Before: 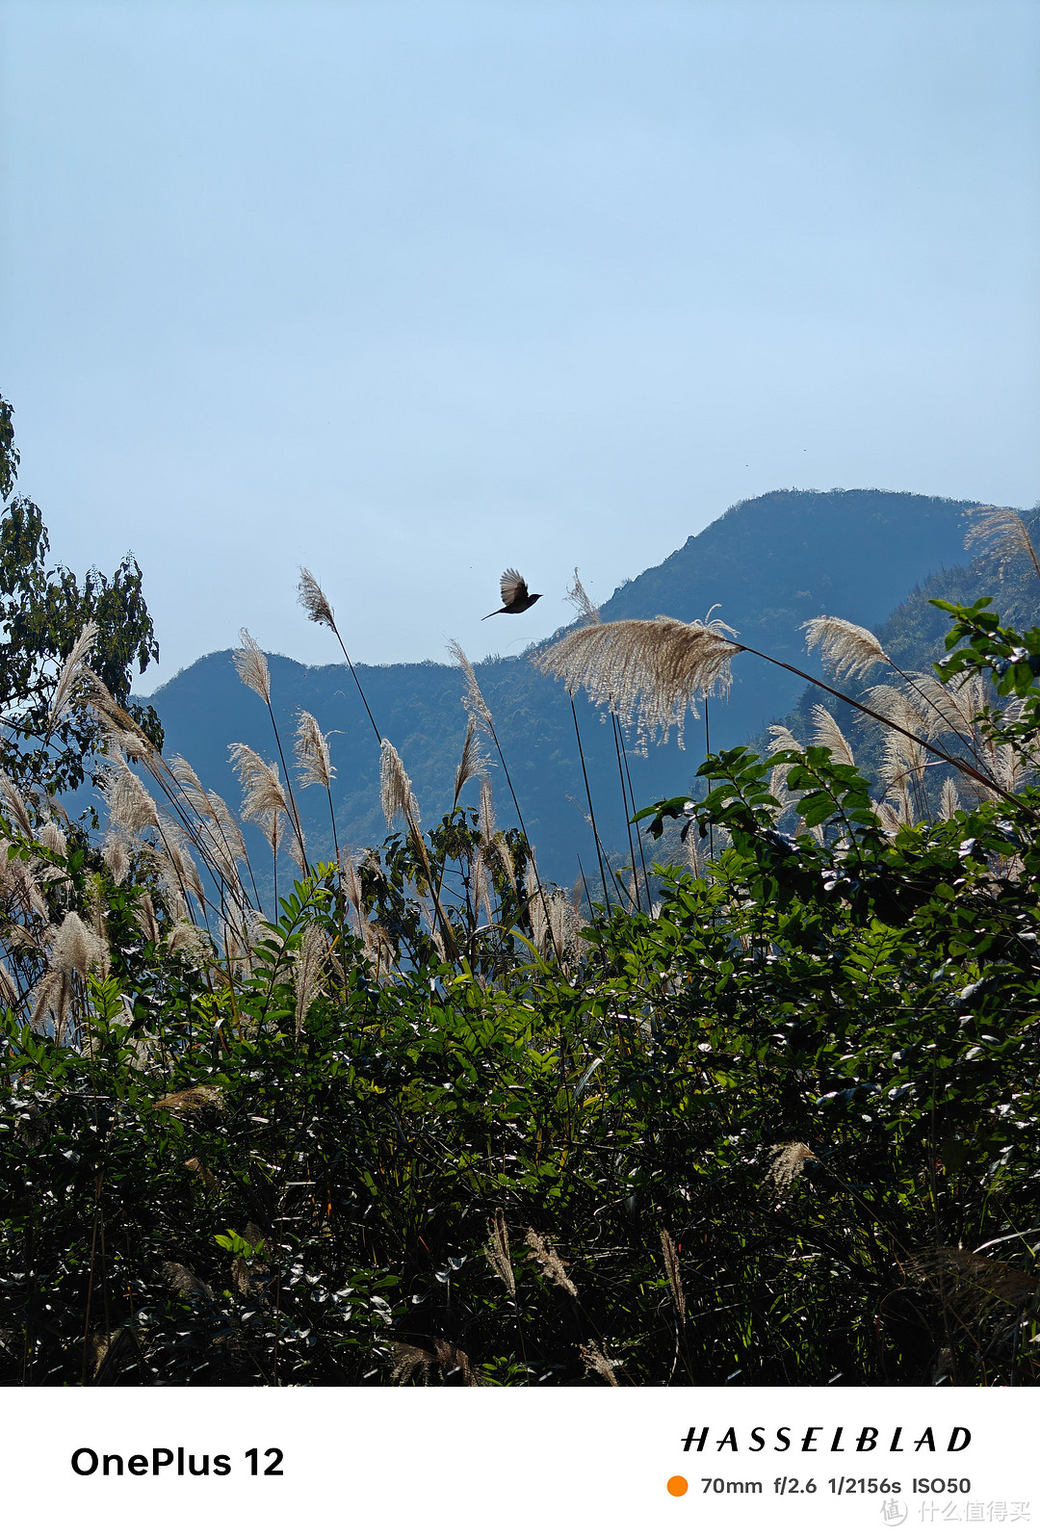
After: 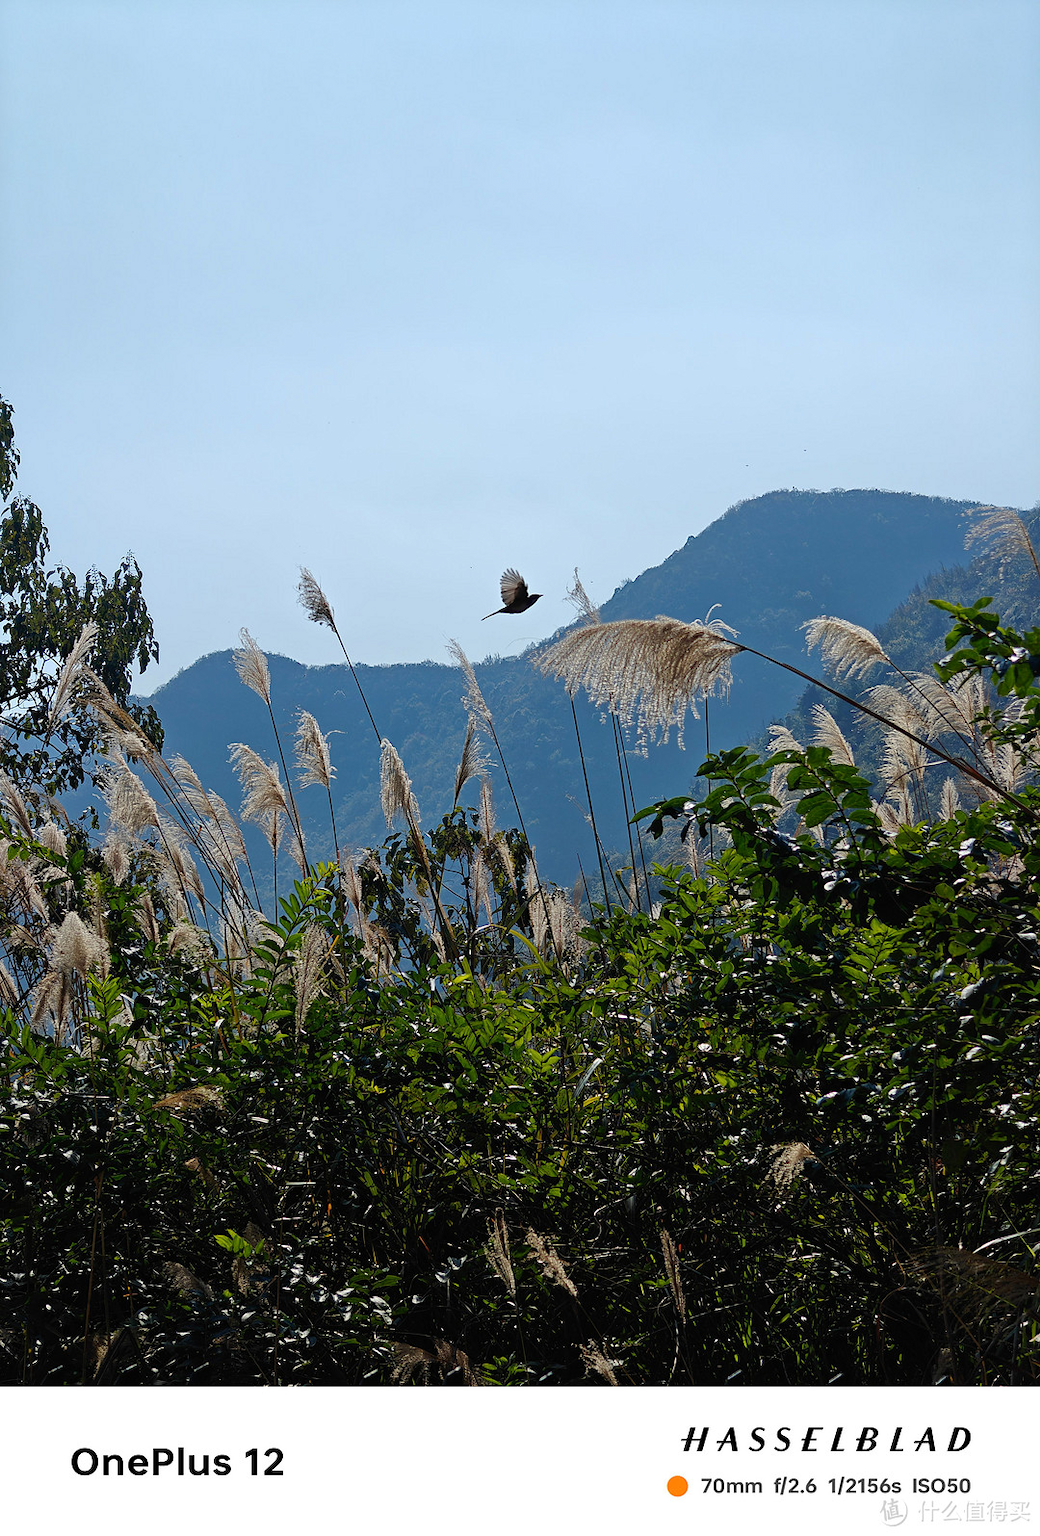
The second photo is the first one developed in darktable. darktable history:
contrast brightness saturation: contrast 0.072
